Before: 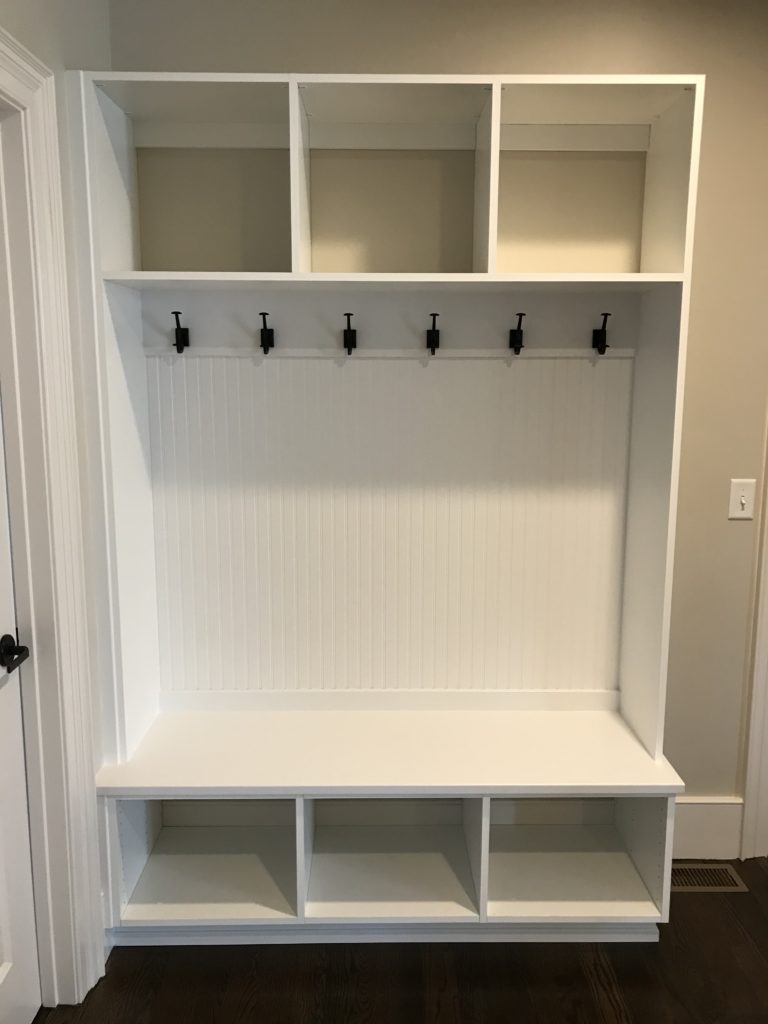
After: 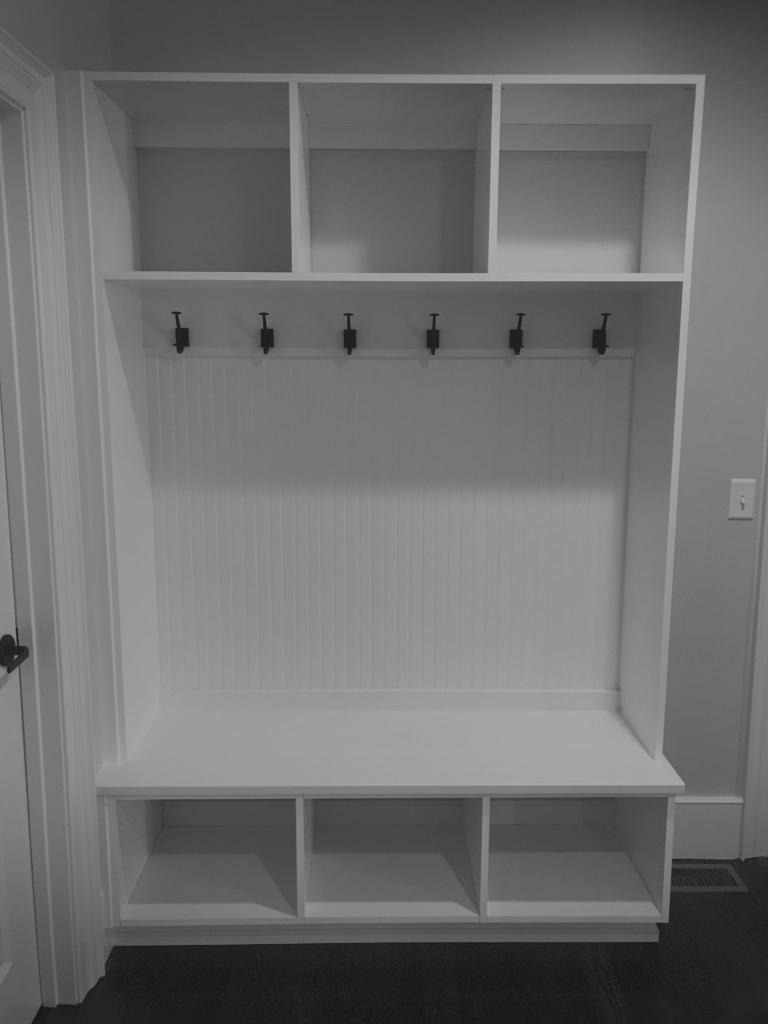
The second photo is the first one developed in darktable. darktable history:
exposure: exposure 0.127 EV, compensate highlight preservation false
contrast brightness saturation: contrast -0.28
monochrome: a 79.32, b 81.83, size 1.1
vignetting: fall-off start 100%, brightness -0.406, saturation -0.3, width/height ratio 1.324, dithering 8-bit output, unbound false
